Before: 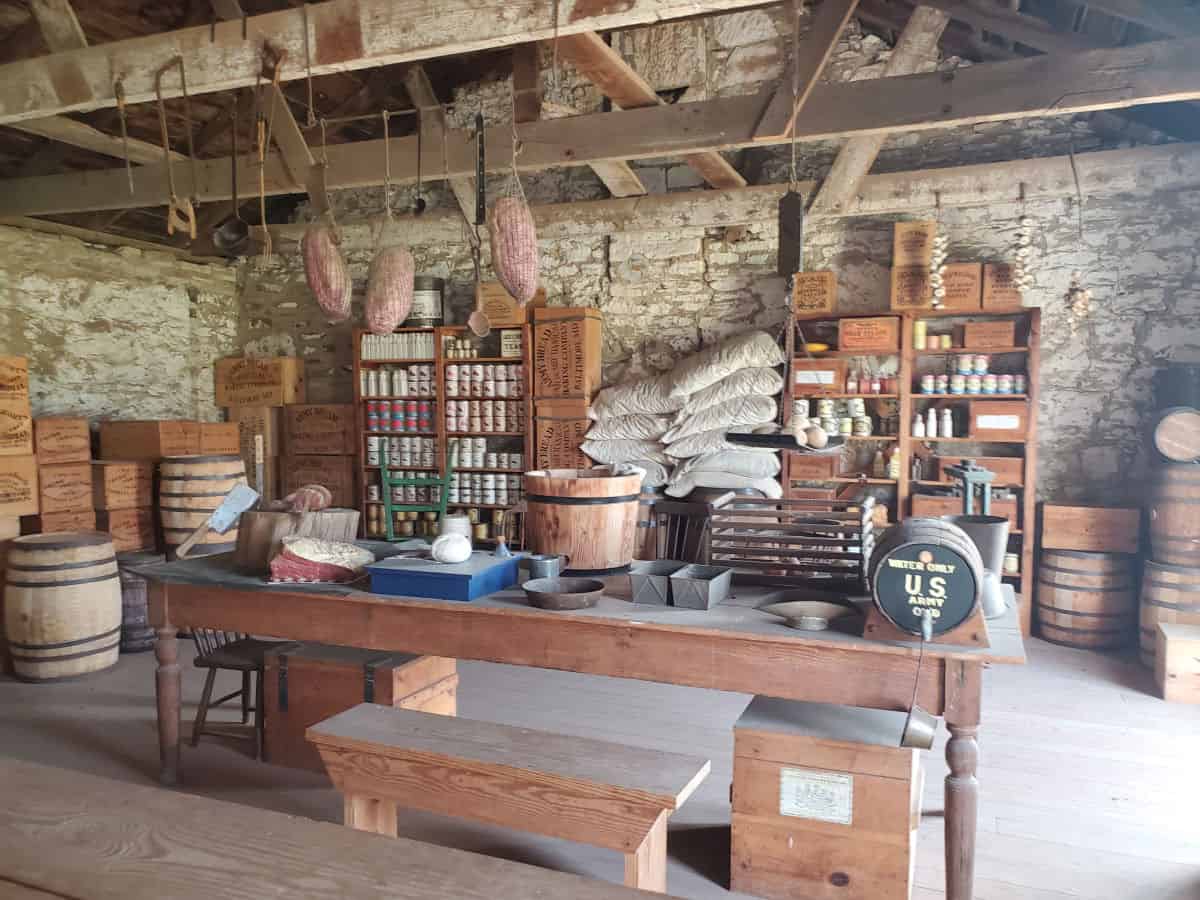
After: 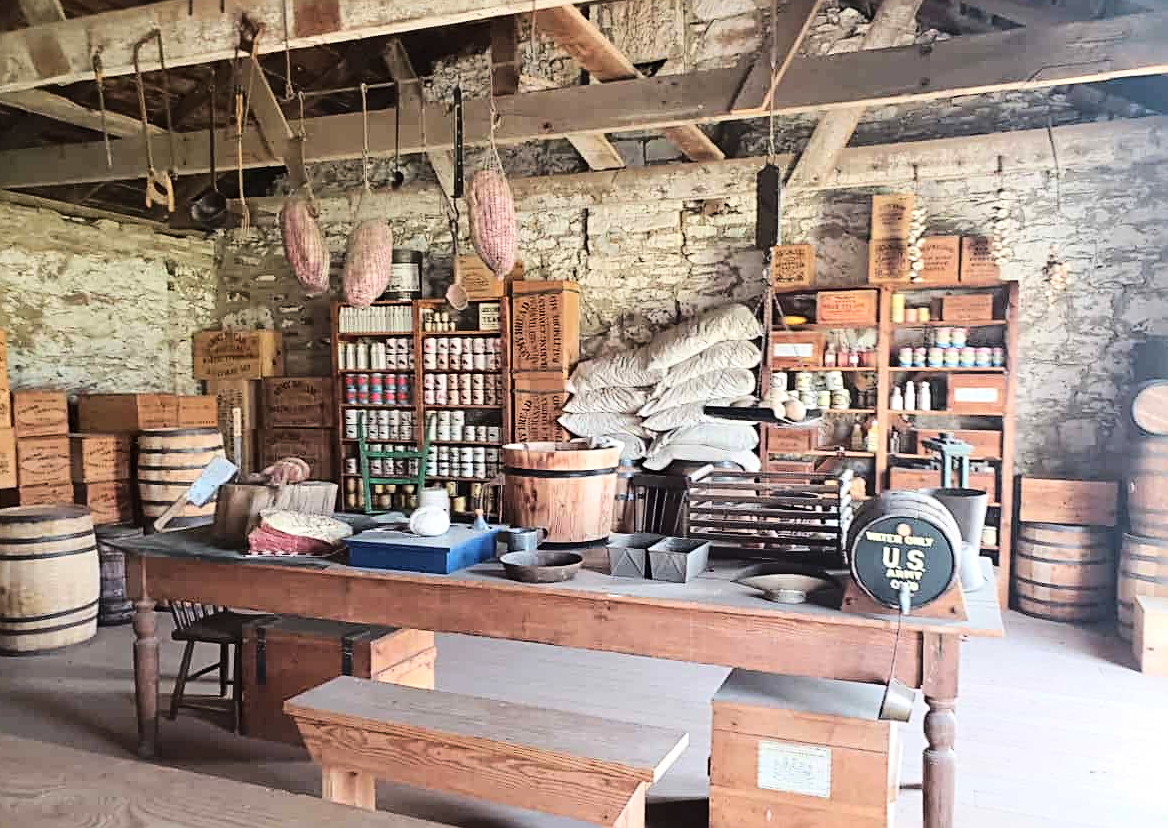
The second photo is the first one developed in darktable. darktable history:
sharpen: radius 2.744
crop: left 1.865%, top 3.079%, right 0.777%, bottom 4.824%
base curve: curves: ch0 [(0, 0) (0.036, 0.025) (0.121, 0.166) (0.206, 0.329) (0.605, 0.79) (1, 1)]
